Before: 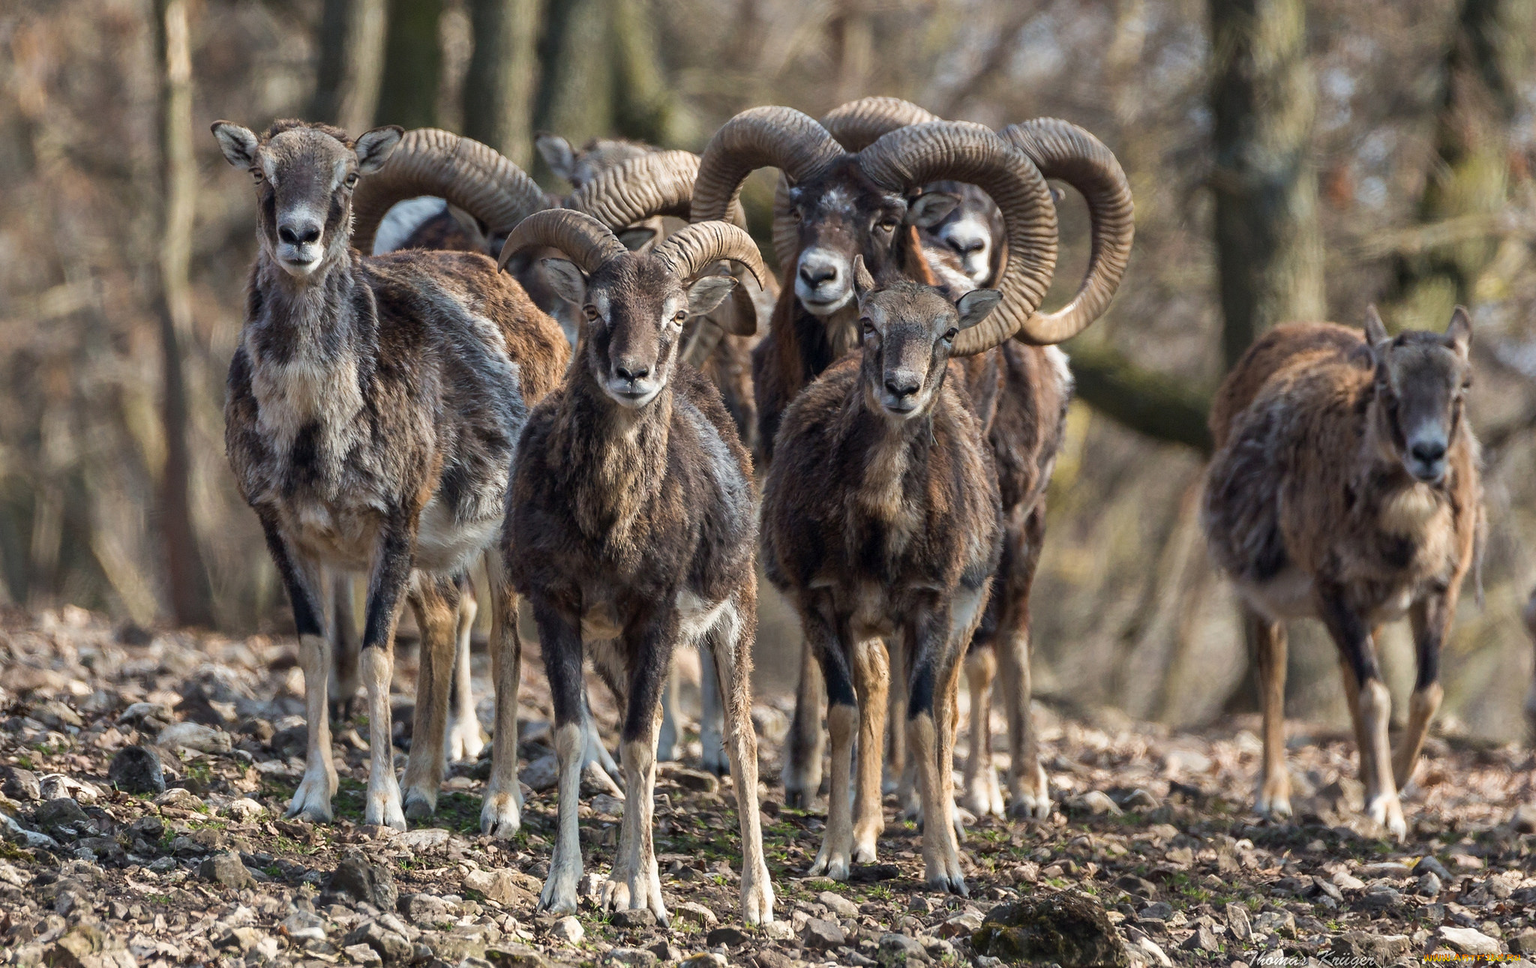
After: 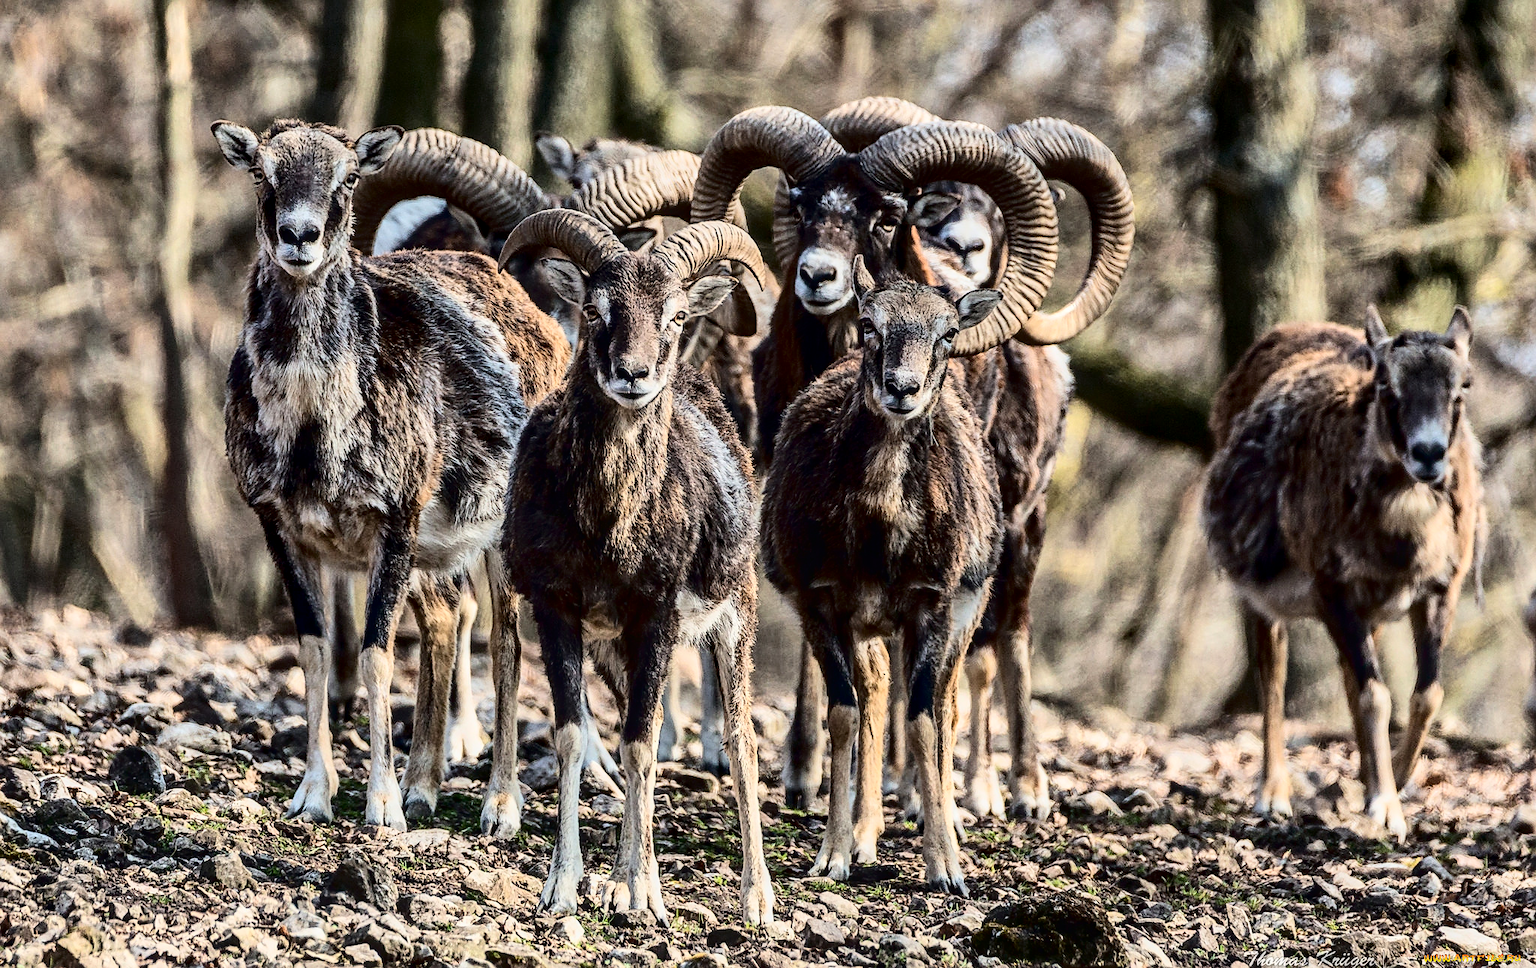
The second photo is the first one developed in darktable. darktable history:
local contrast: on, module defaults
exposure: exposure -0.261 EV, compensate exposure bias true, compensate highlight preservation false
sharpen: on, module defaults
tone curve: curves: ch0 [(0, 0) (0.004, 0) (0.133, 0.071) (0.325, 0.456) (0.832, 0.957) (1, 1)], color space Lab, independent channels, preserve colors none
shadows and highlights: shadows 24.71, highlights -76.67, soften with gaussian
contrast brightness saturation: contrast 0.134, brightness -0.048, saturation 0.155
